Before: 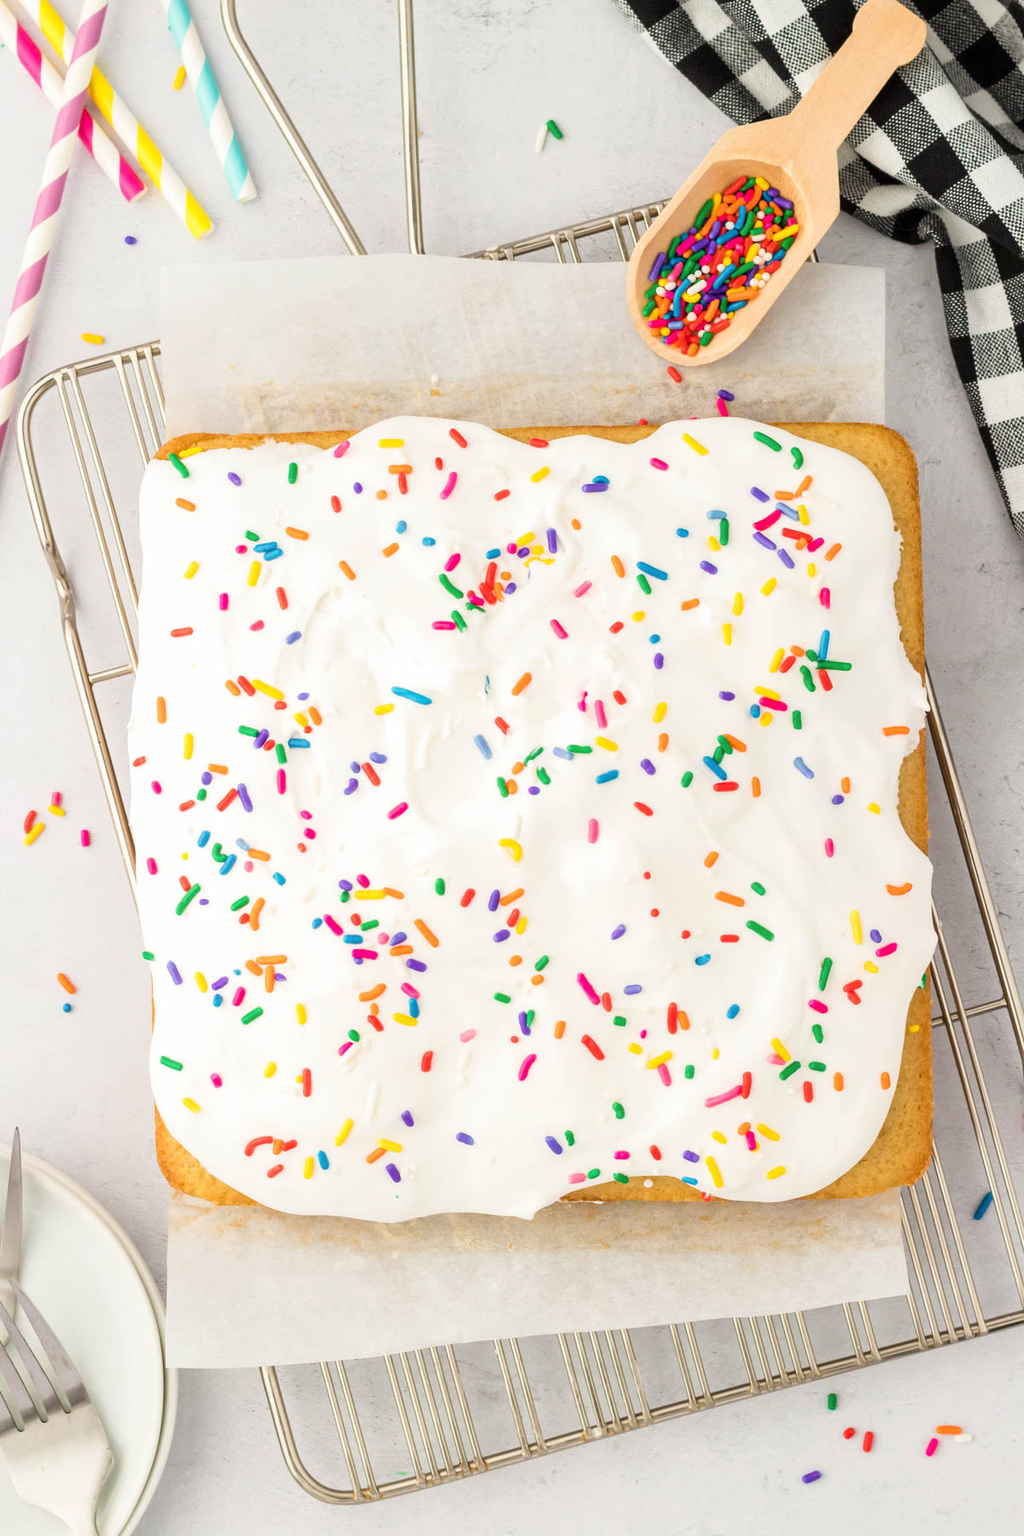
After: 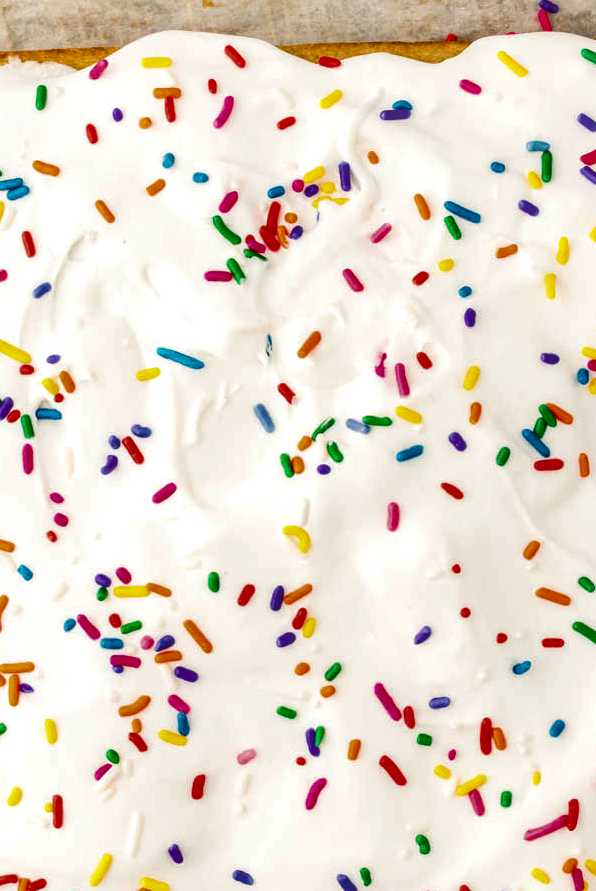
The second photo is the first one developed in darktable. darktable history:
local contrast: on, module defaults
shadows and highlights: white point adjustment 0.834, soften with gaussian
crop: left 25.195%, top 25.411%, right 25.059%, bottom 25.086%
levels: mode automatic, levels [0.116, 0.574, 1]
